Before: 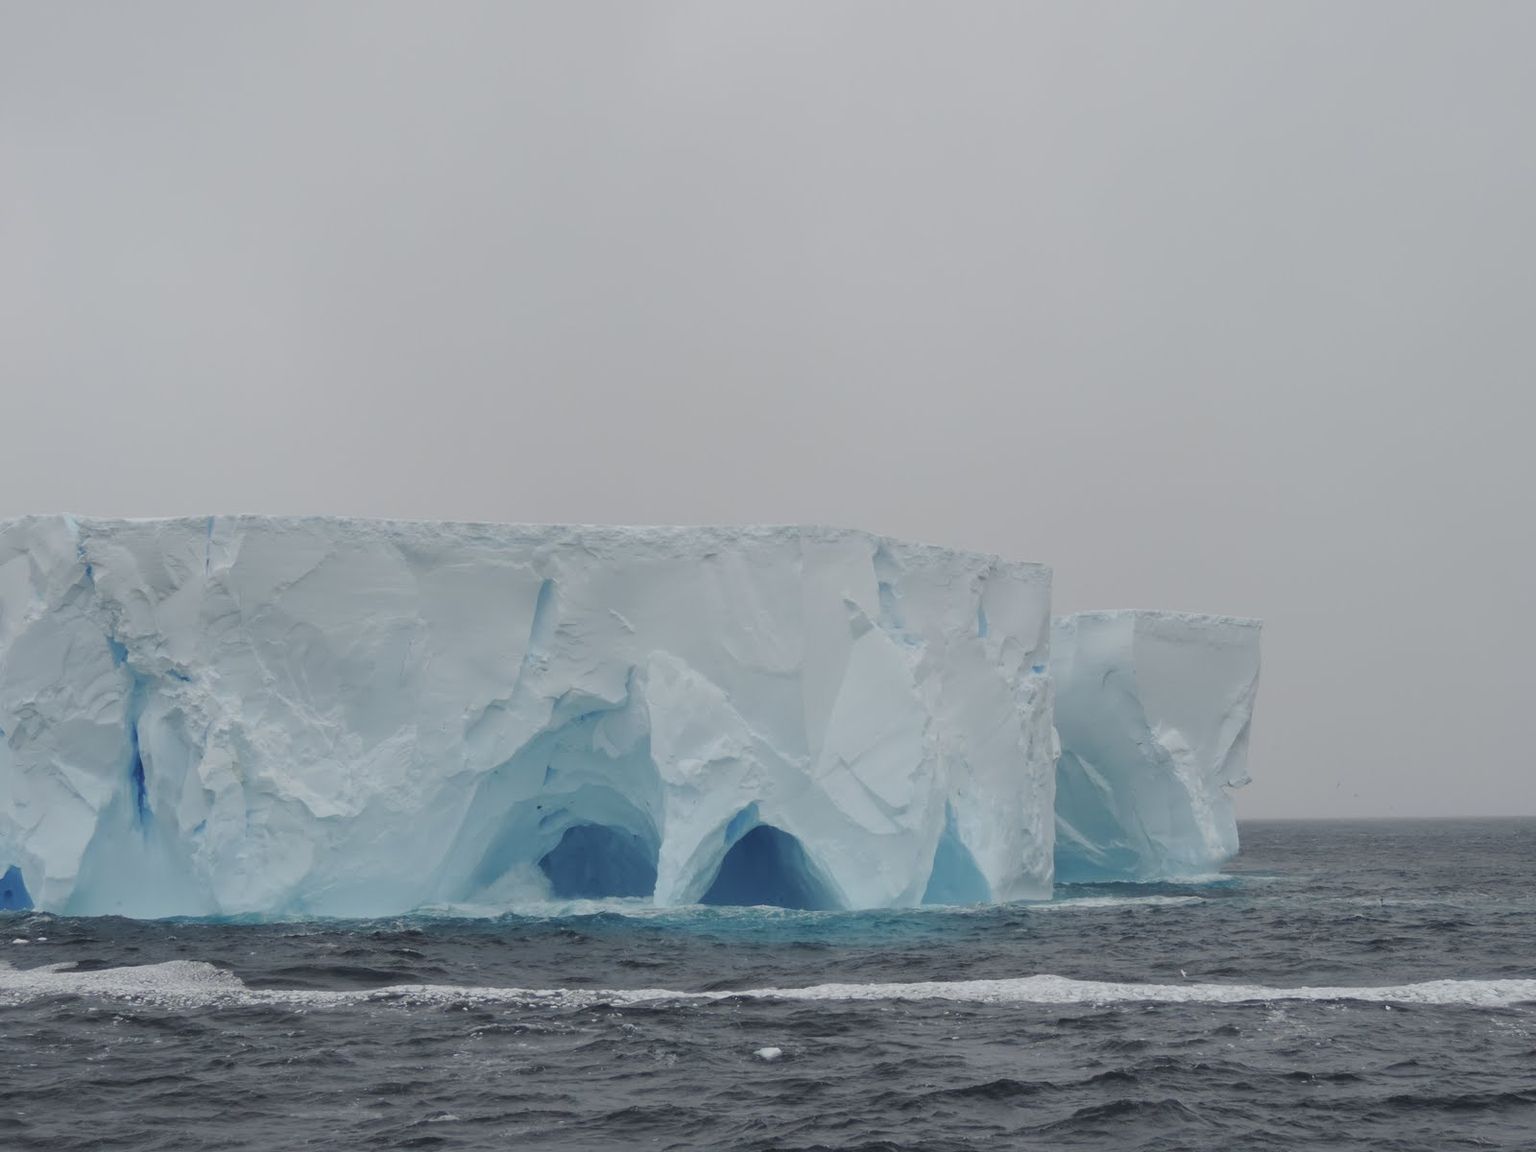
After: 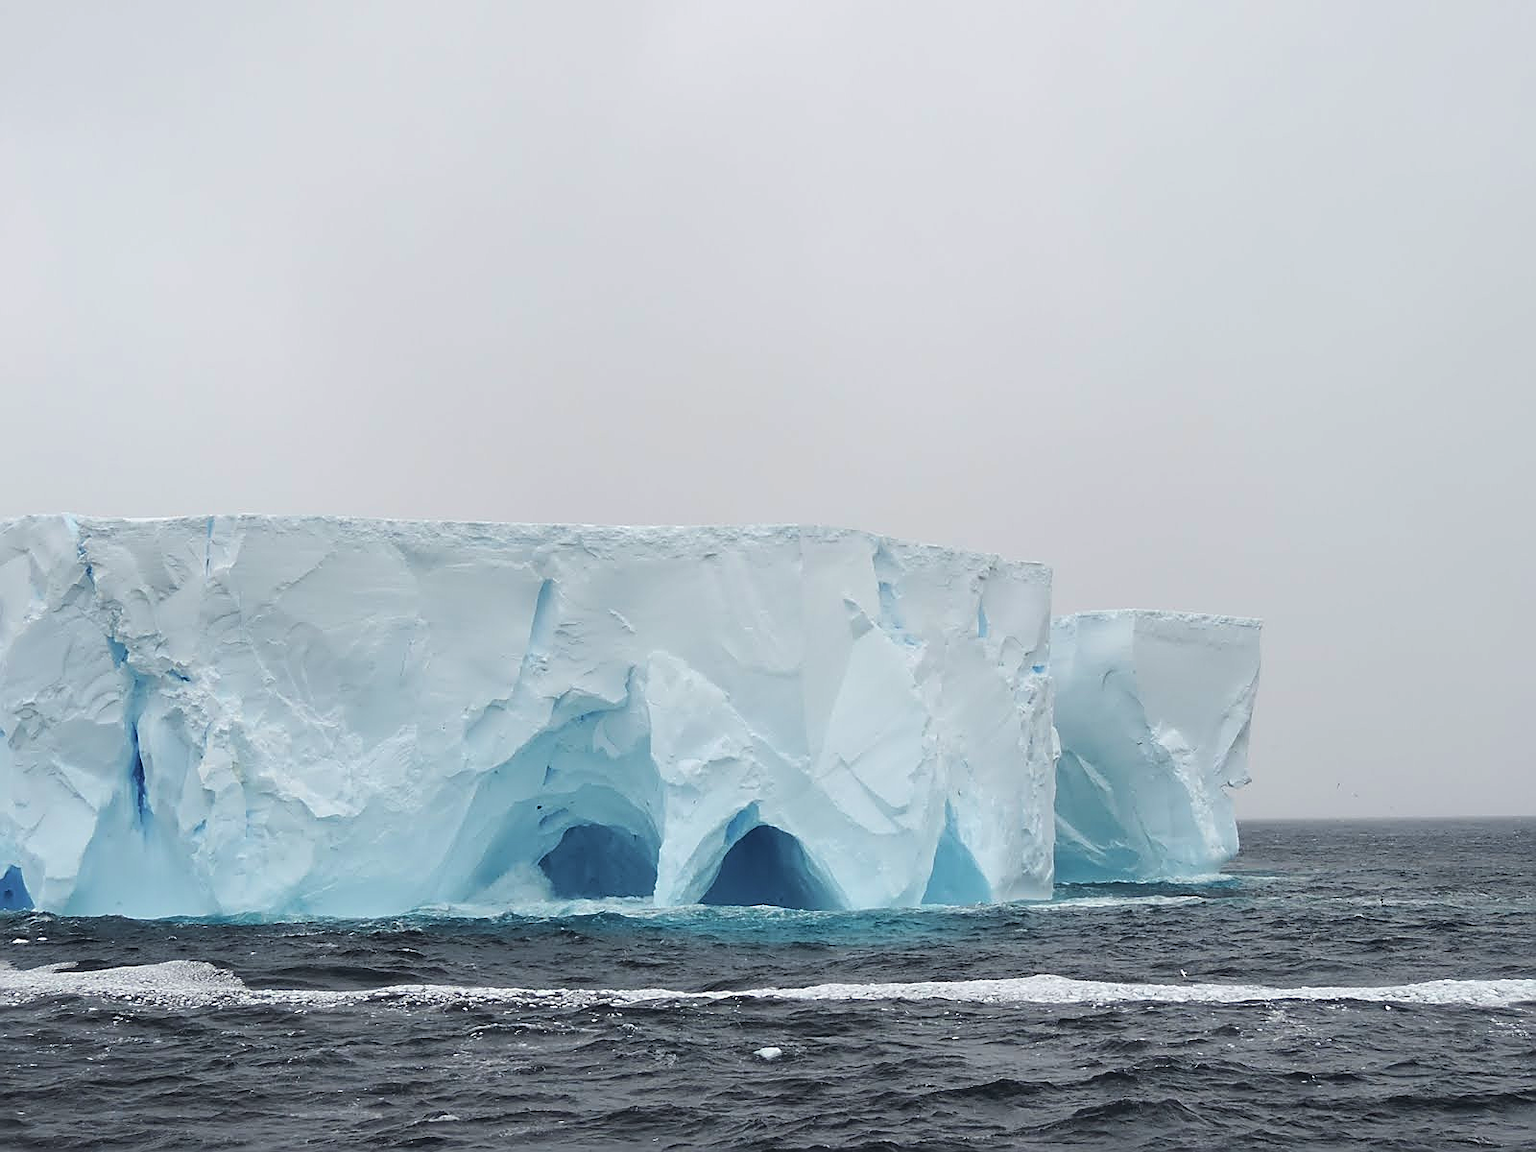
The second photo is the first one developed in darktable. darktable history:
velvia: on, module defaults
sharpen: radius 1.376, amount 1.257, threshold 0.727
contrast equalizer: octaves 7, y [[0.5 ×6], [0.5 ×6], [0.5 ×6], [0, 0.033, 0.067, 0.1, 0.133, 0.167], [0, 0.05, 0.1, 0.15, 0.2, 0.25]], mix -0.317
tone equalizer: -8 EV -0.713 EV, -7 EV -0.731 EV, -6 EV -0.599 EV, -5 EV -0.424 EV, -3 EV 0.395 EV, -2 EV 0.6 EV, -1 EV 0.687 EV, +0 EV 0.762 EV, edges refinement/feathering 500, mask exposure compensation -1.57 EV, preserve details no
